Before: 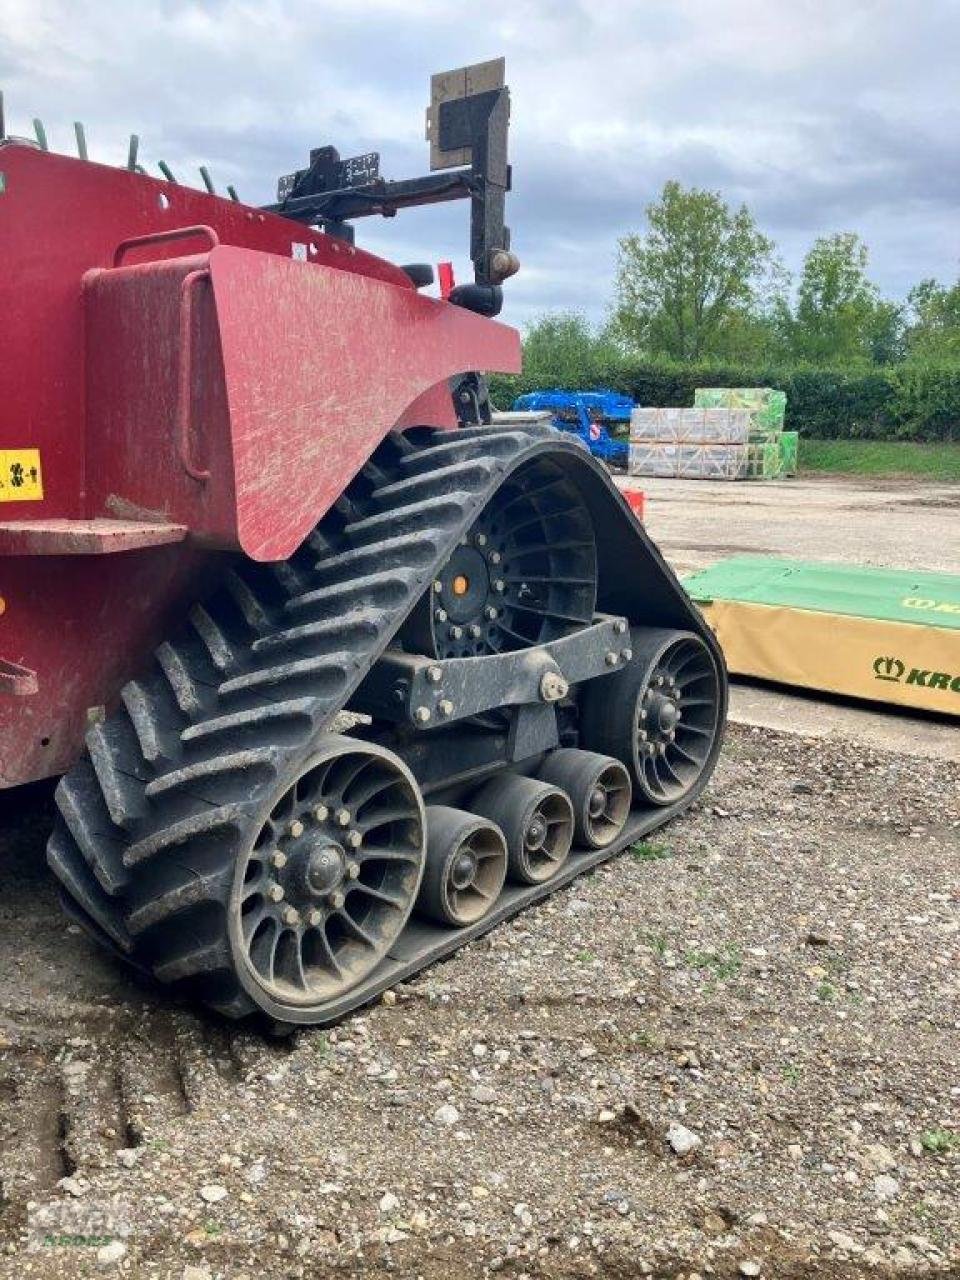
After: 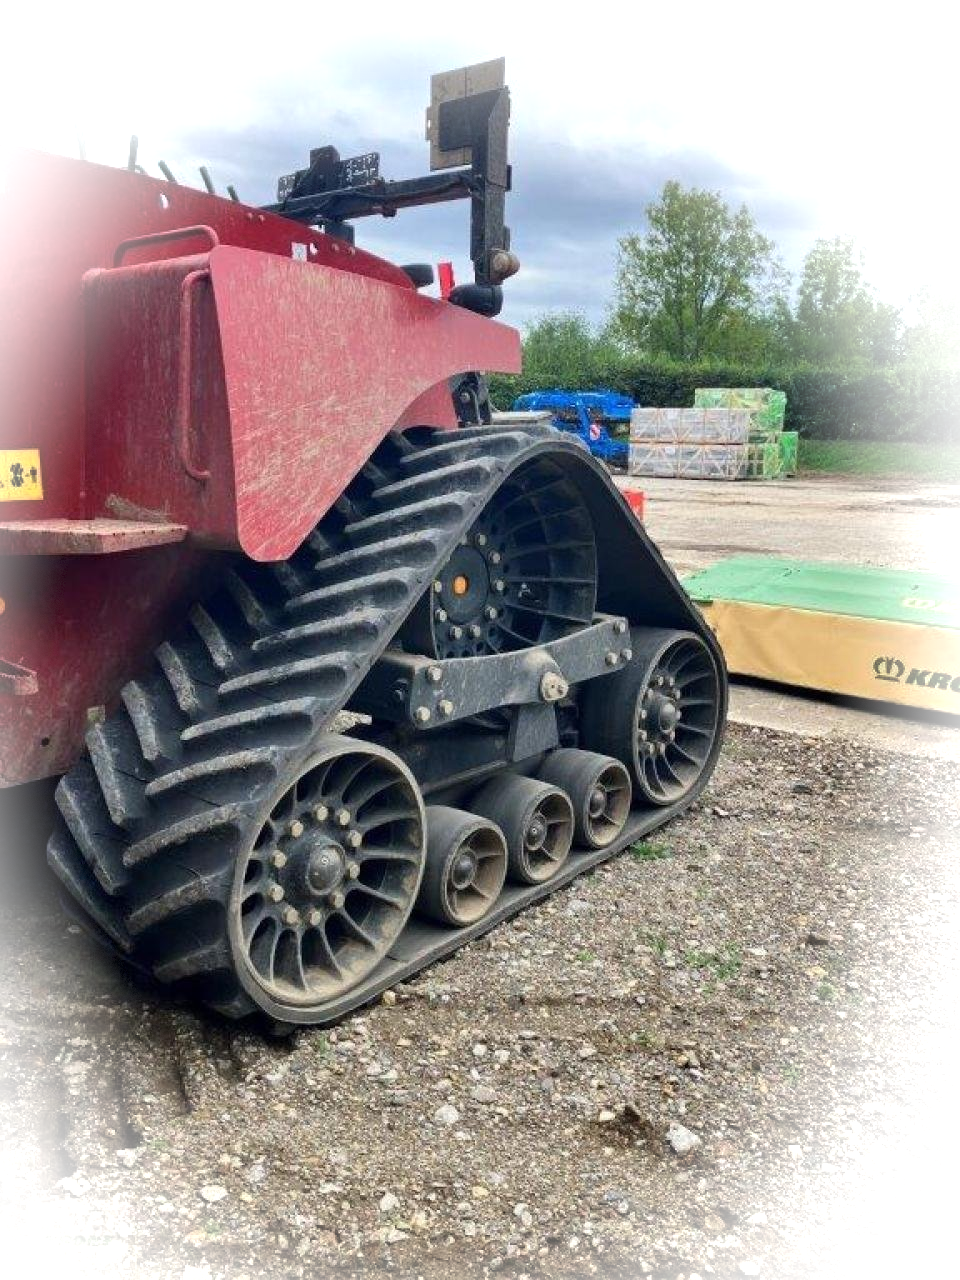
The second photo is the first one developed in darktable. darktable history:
vignetting: brightness 0.981, saturation -0.494, center (-0.078, 0.059), automatic ratio true, dithering 8-bit output
